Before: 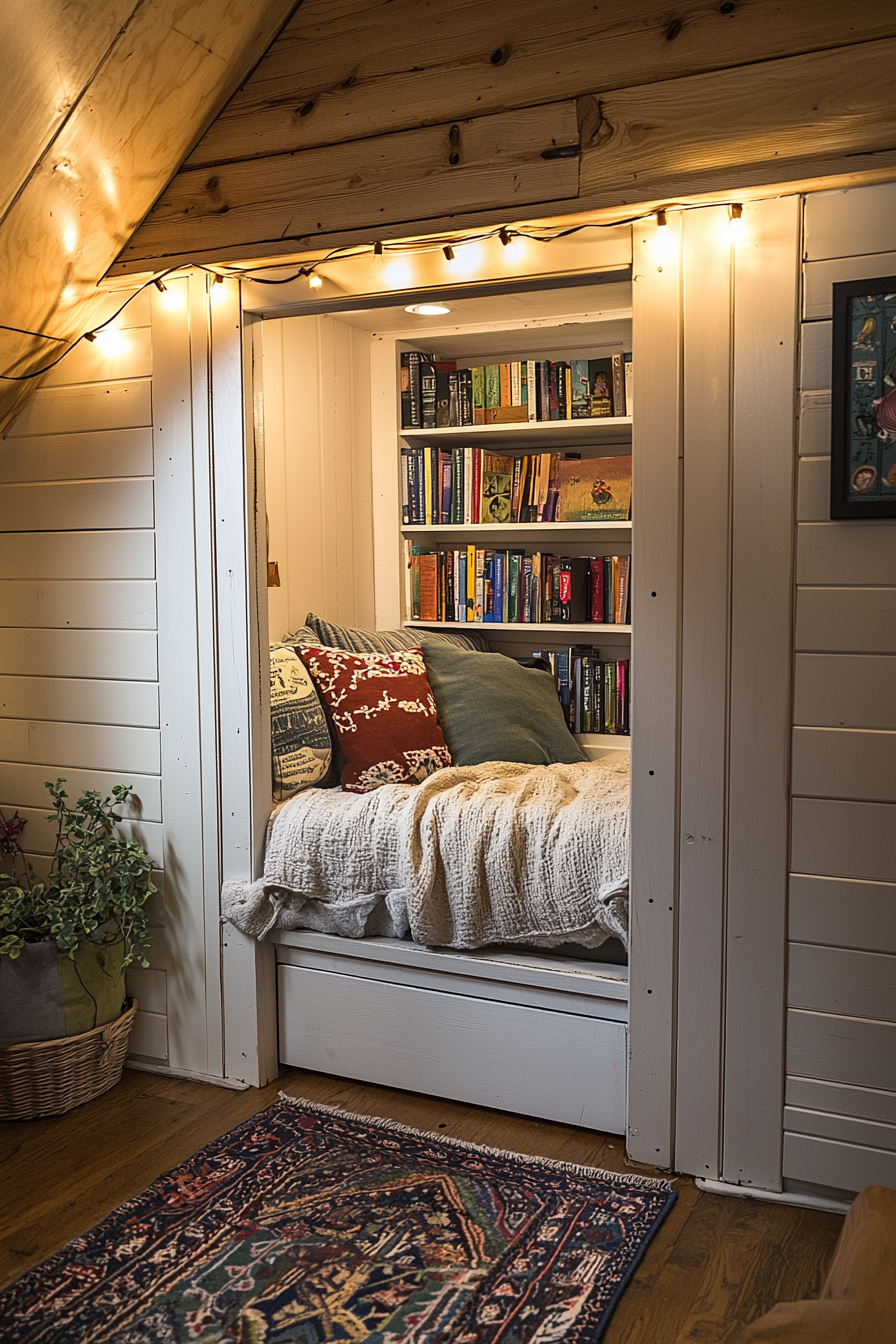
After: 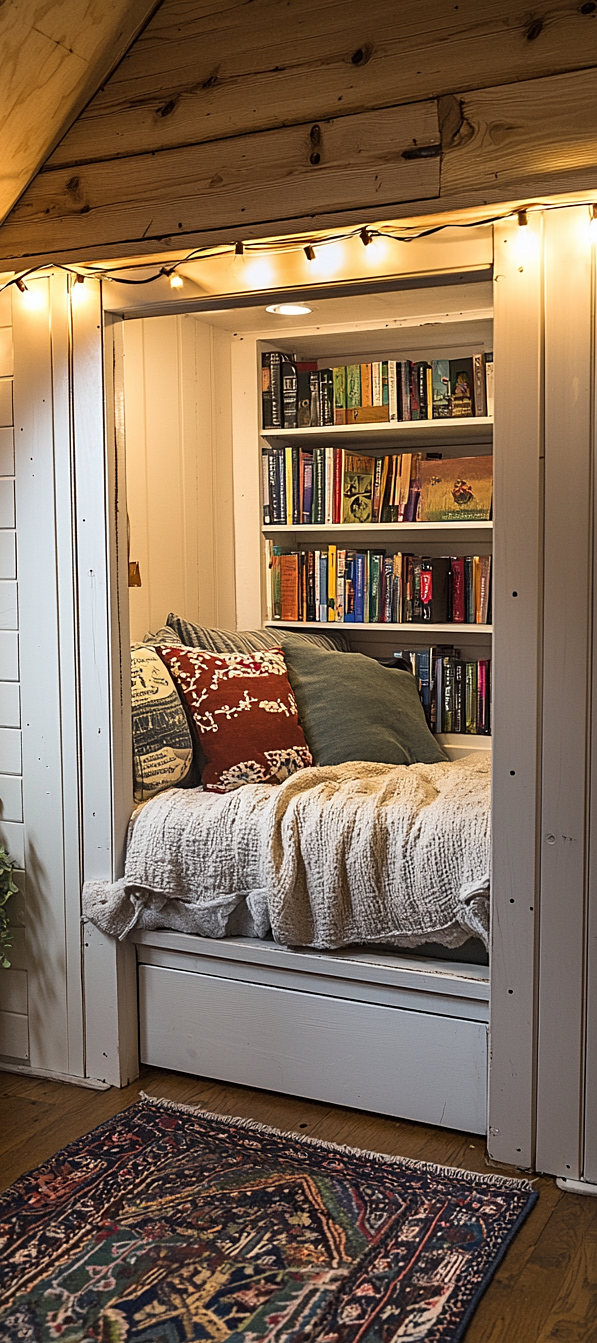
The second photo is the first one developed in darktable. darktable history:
crop and rotate: left 15.532%, right 17.796%
sharpen: amount 0.216
